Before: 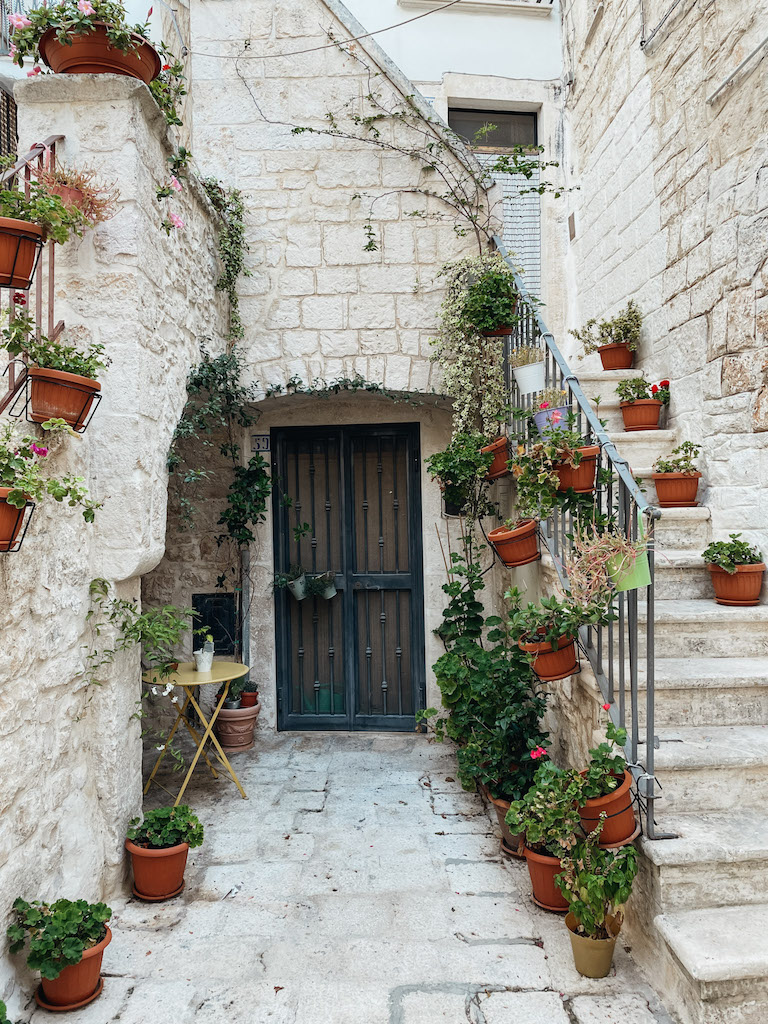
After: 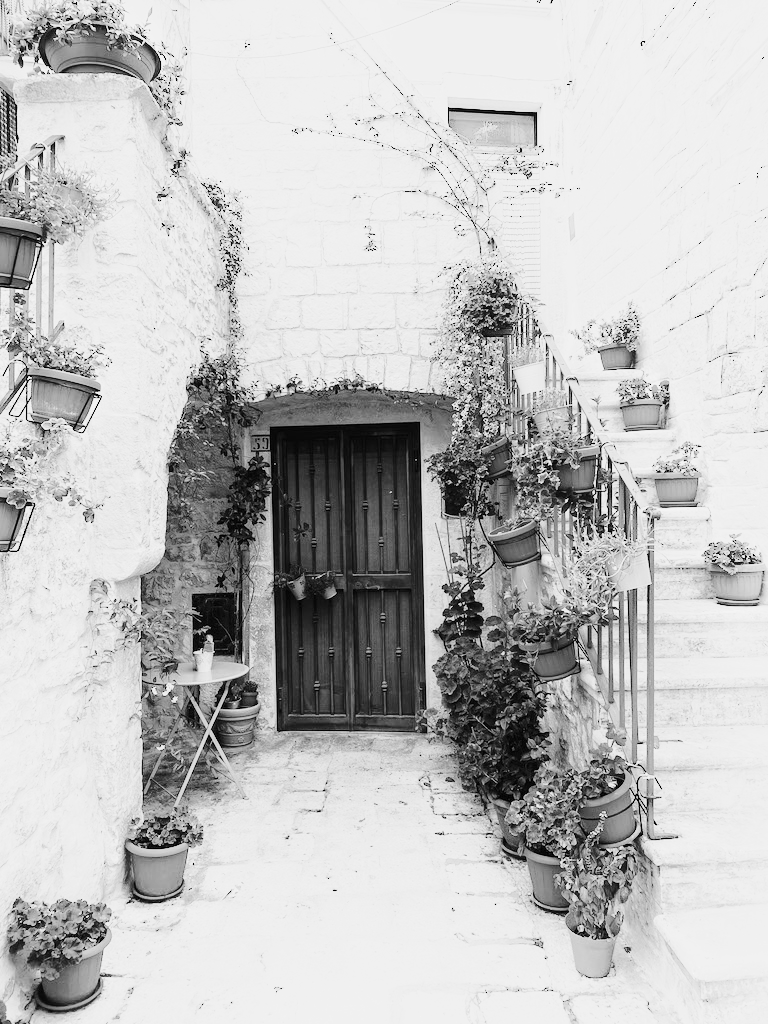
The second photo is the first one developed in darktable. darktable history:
base curve: curves: ch0 [(0, 0) (0.028, 0.03) (0.121, 0.232) (0.46, 0.748) (0.859, 0.968) (1, 1)], preserve colors none
monochrome: a 73.58, b 64.21
shadows and highlights: highlights 70.7, soften with gaussian
exposure: exposure 0.128 EV, compensate highlight preservation false
